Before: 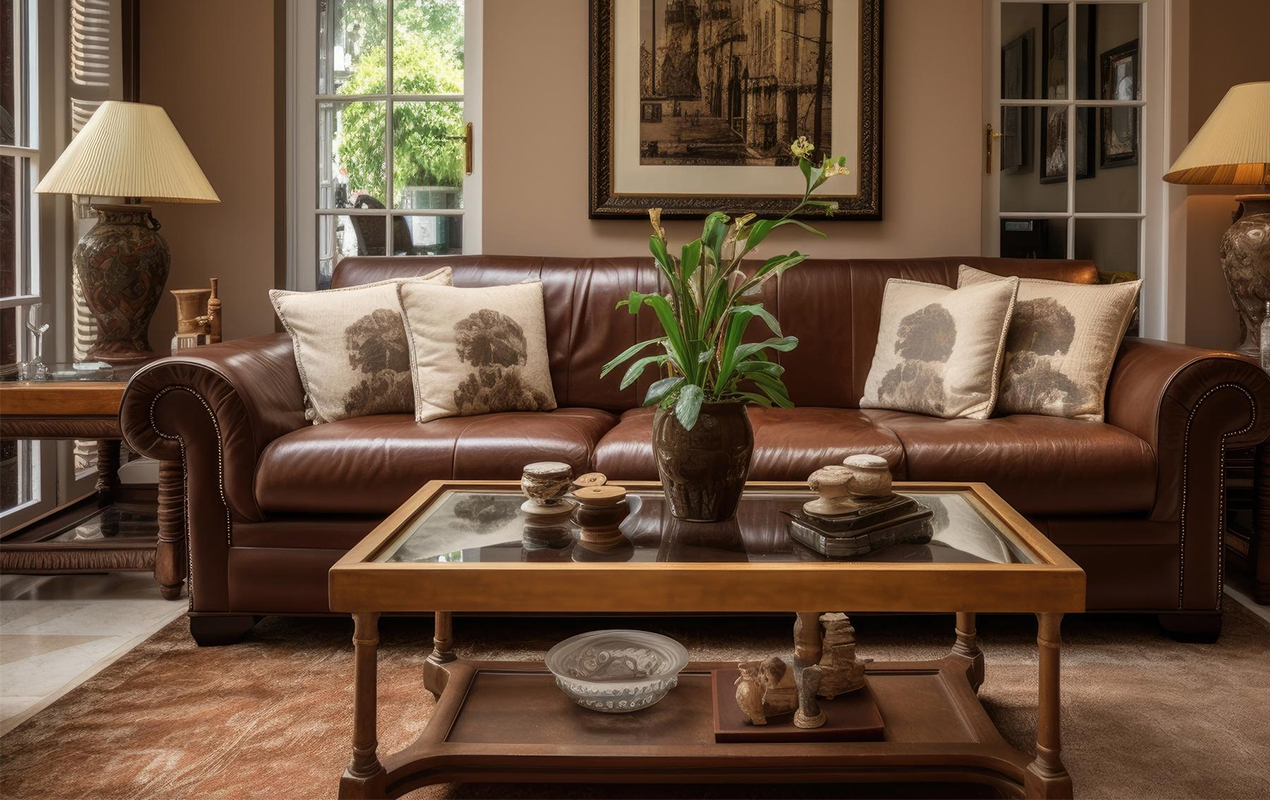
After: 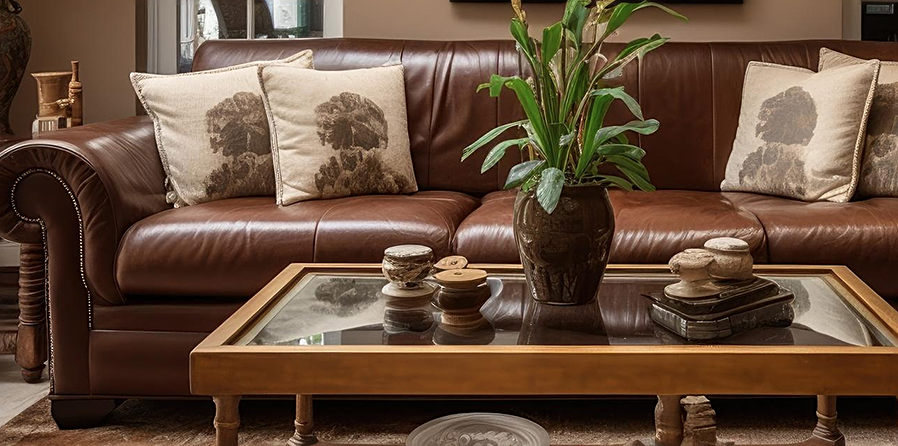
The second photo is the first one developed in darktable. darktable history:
crop: left 10.984%, top 27.22%, right 18.288%, bottom 17.022%
sharpen: on, module defaults
